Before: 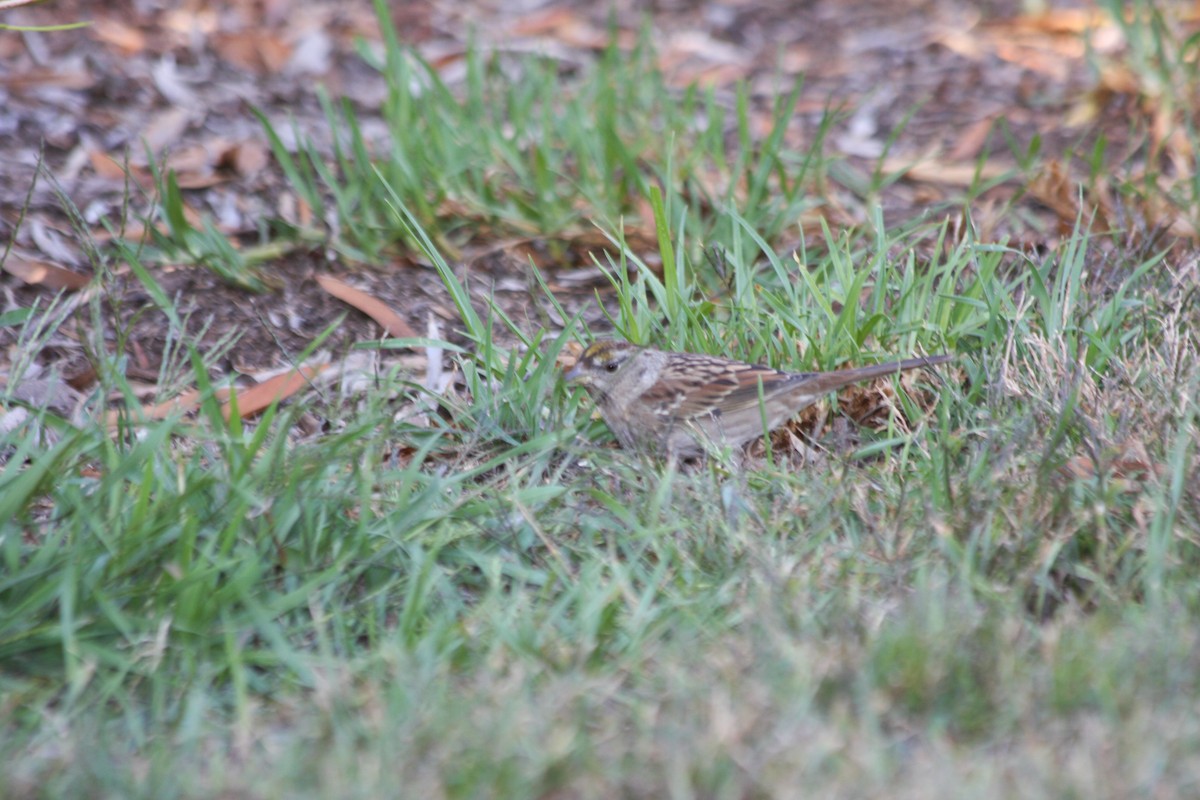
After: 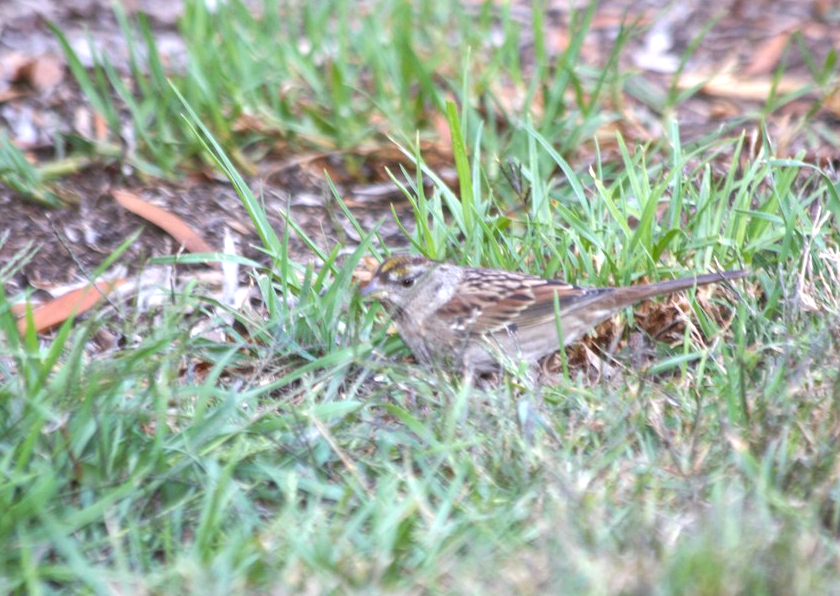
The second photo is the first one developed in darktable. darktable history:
crop and rotate: left 17.071%, top 10.836%, right 12.921%, bottom 14.656%
exposure: compensate highlight preservation false
color balance rgb: linear chroma grading › global chroma 0.825%, perceptual saturation grading › global saturation -0.042%, perceptual brilliance grading › global brilliance 20.499%, global vibrance 9.663%
local contrast: detail 109%
tone equalizer: edges refinement/feathering 500, mask exposure compensation -1.57 EV, preserve details no
